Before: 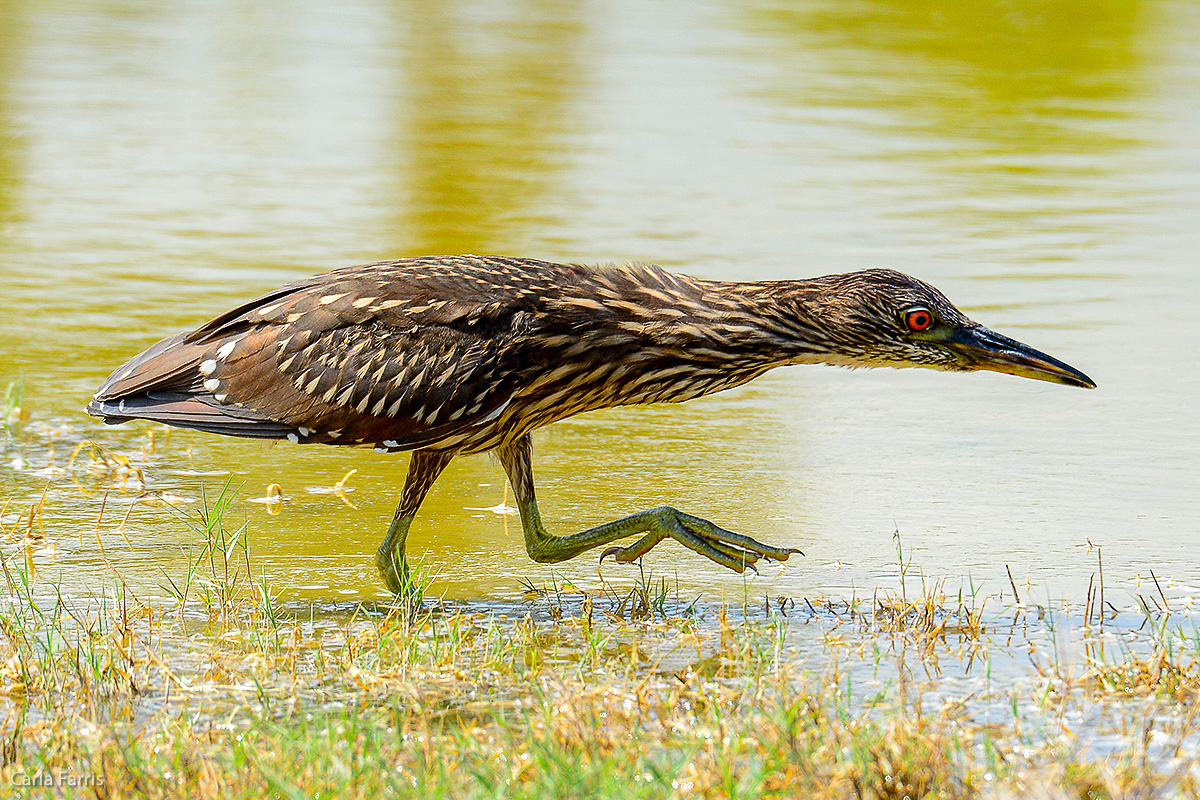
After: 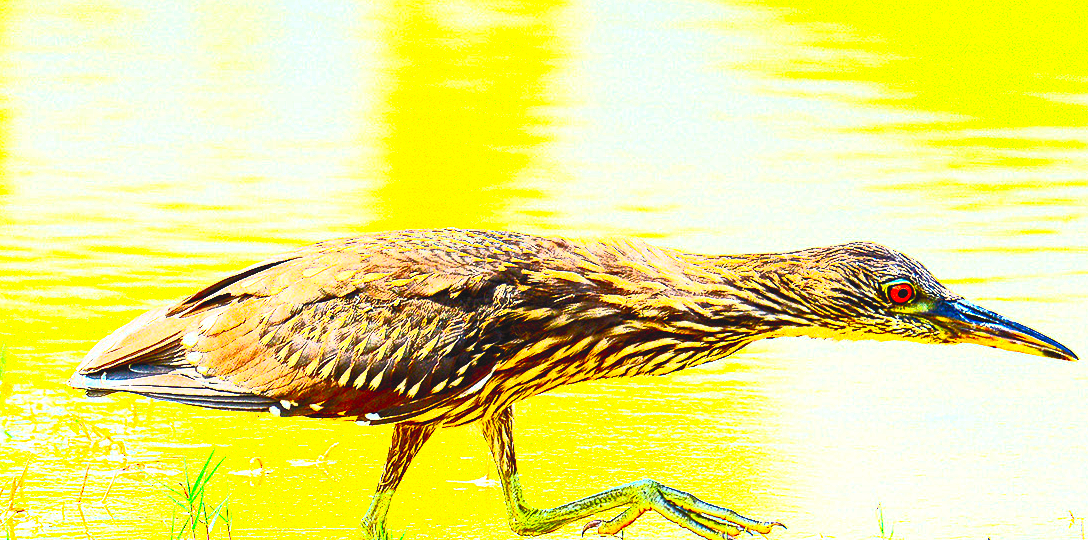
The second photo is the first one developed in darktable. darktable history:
contrast brightness saturation: contrast 1, brightness 1, saturation 1
crop: left 1.509%, top 3.452%, right 7.696%, bottom 28.452%
exposure: black level correction 0, exposure 1.2 EV, compensate highlight preservation false
